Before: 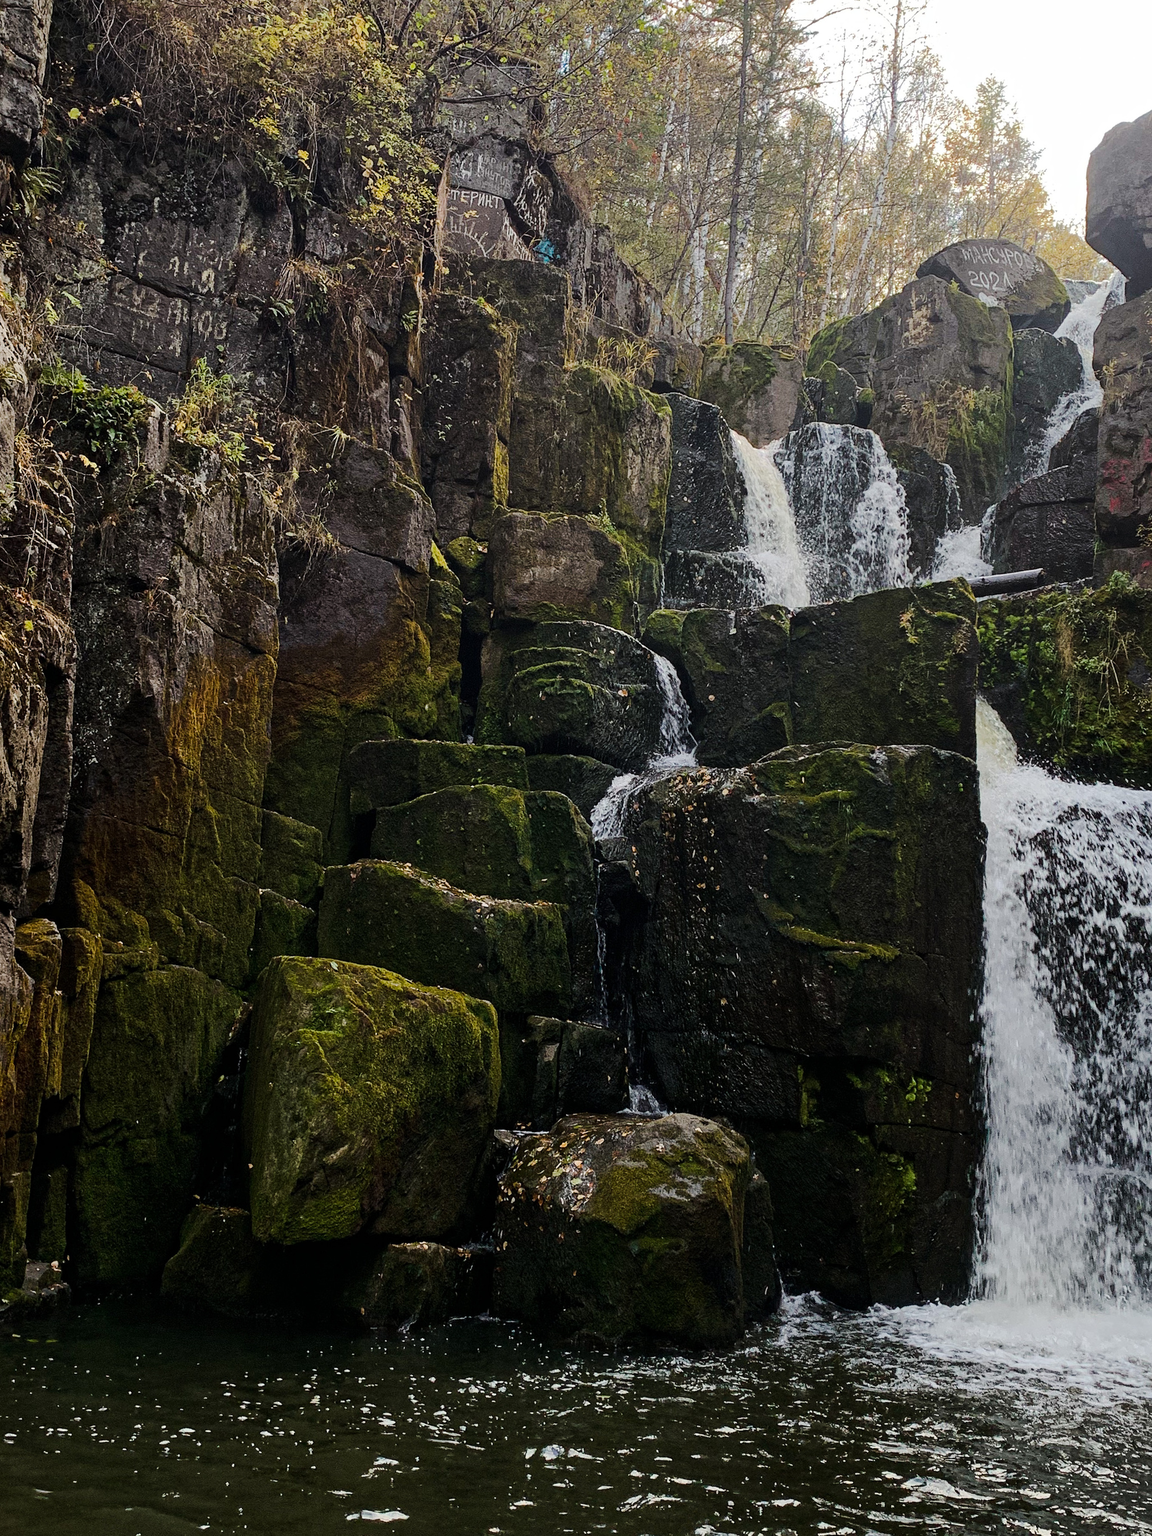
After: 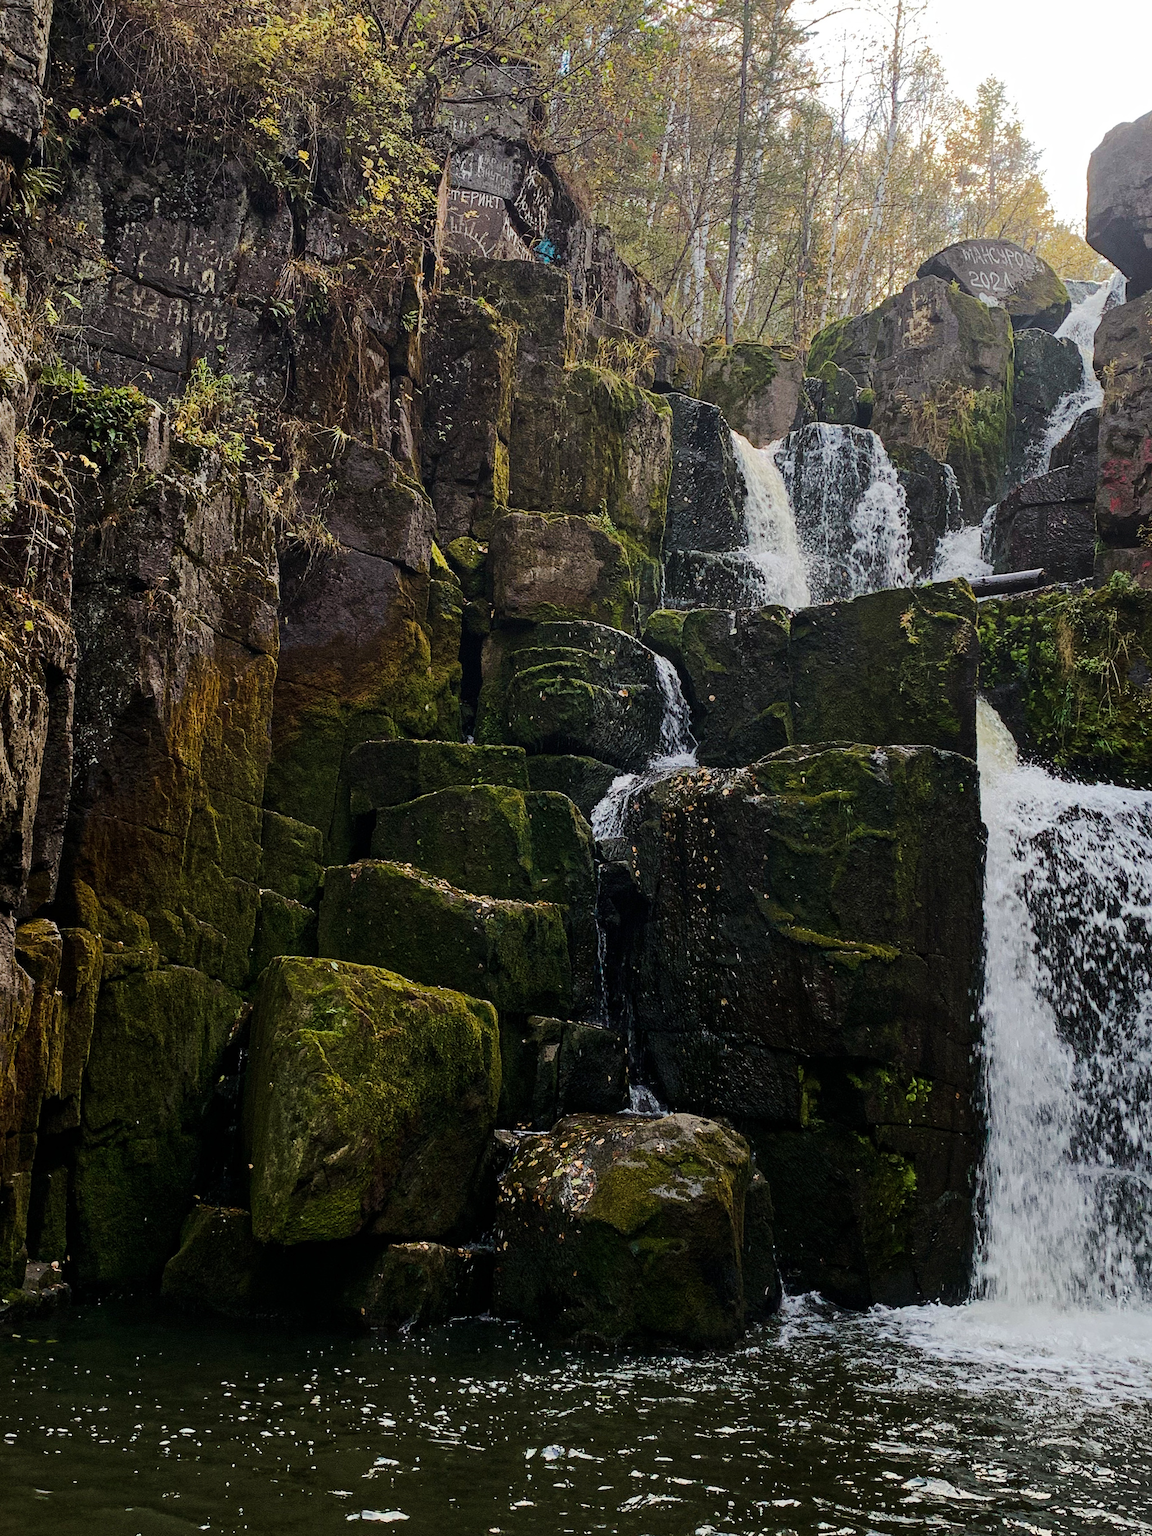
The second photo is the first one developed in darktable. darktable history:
velvia: strength 14.76%
